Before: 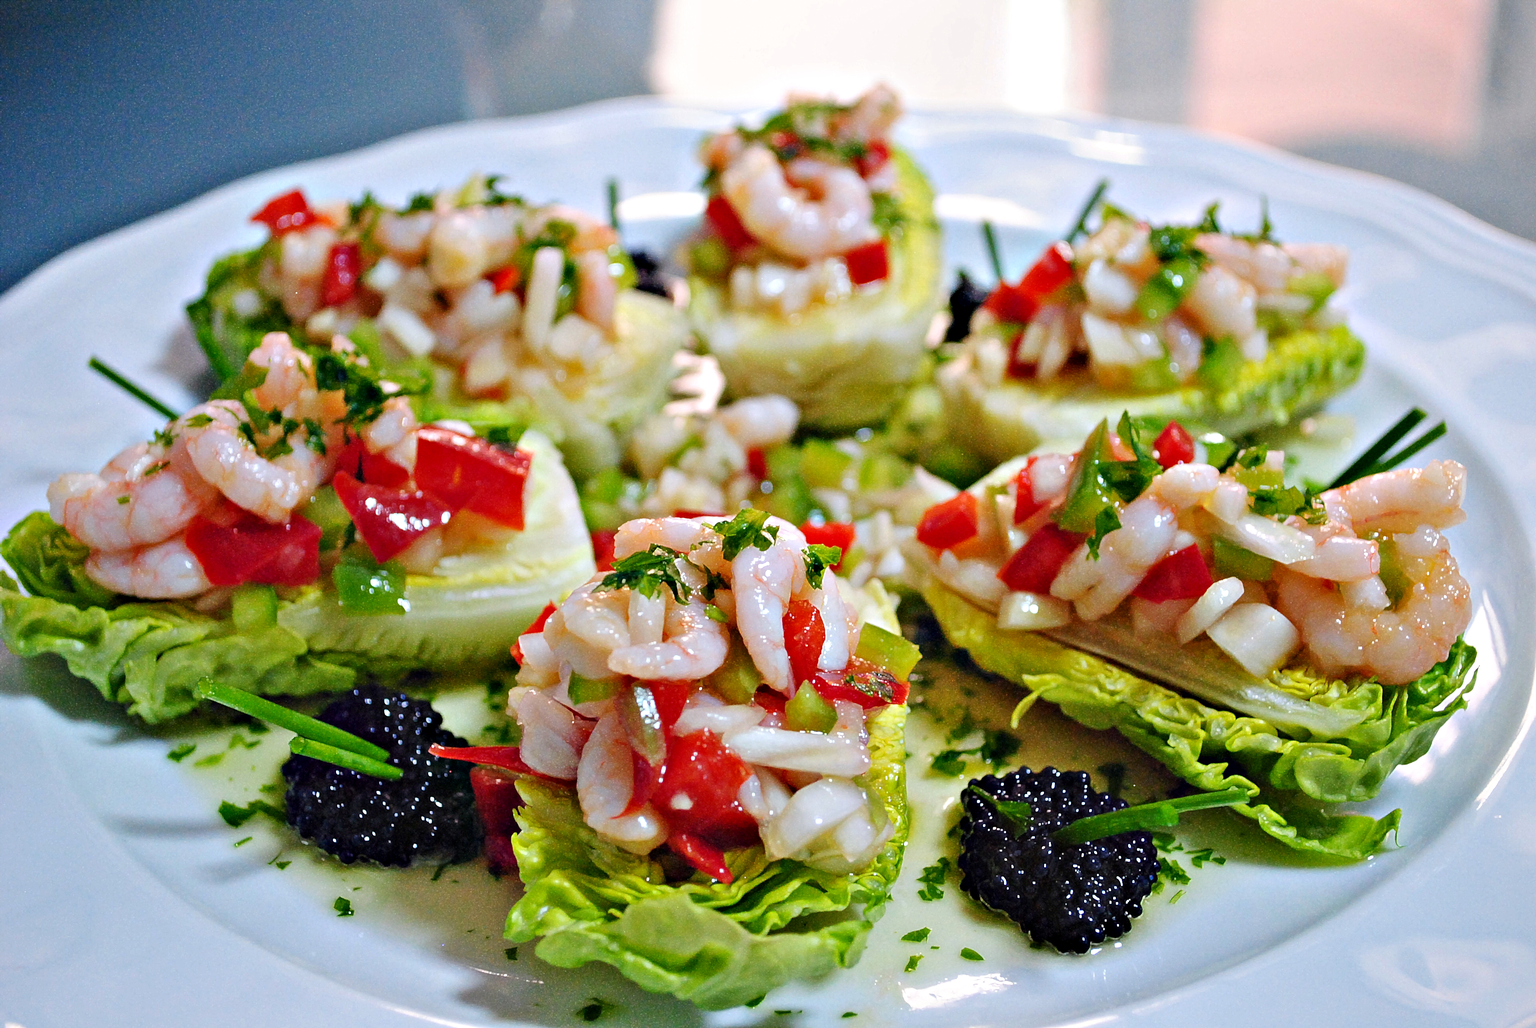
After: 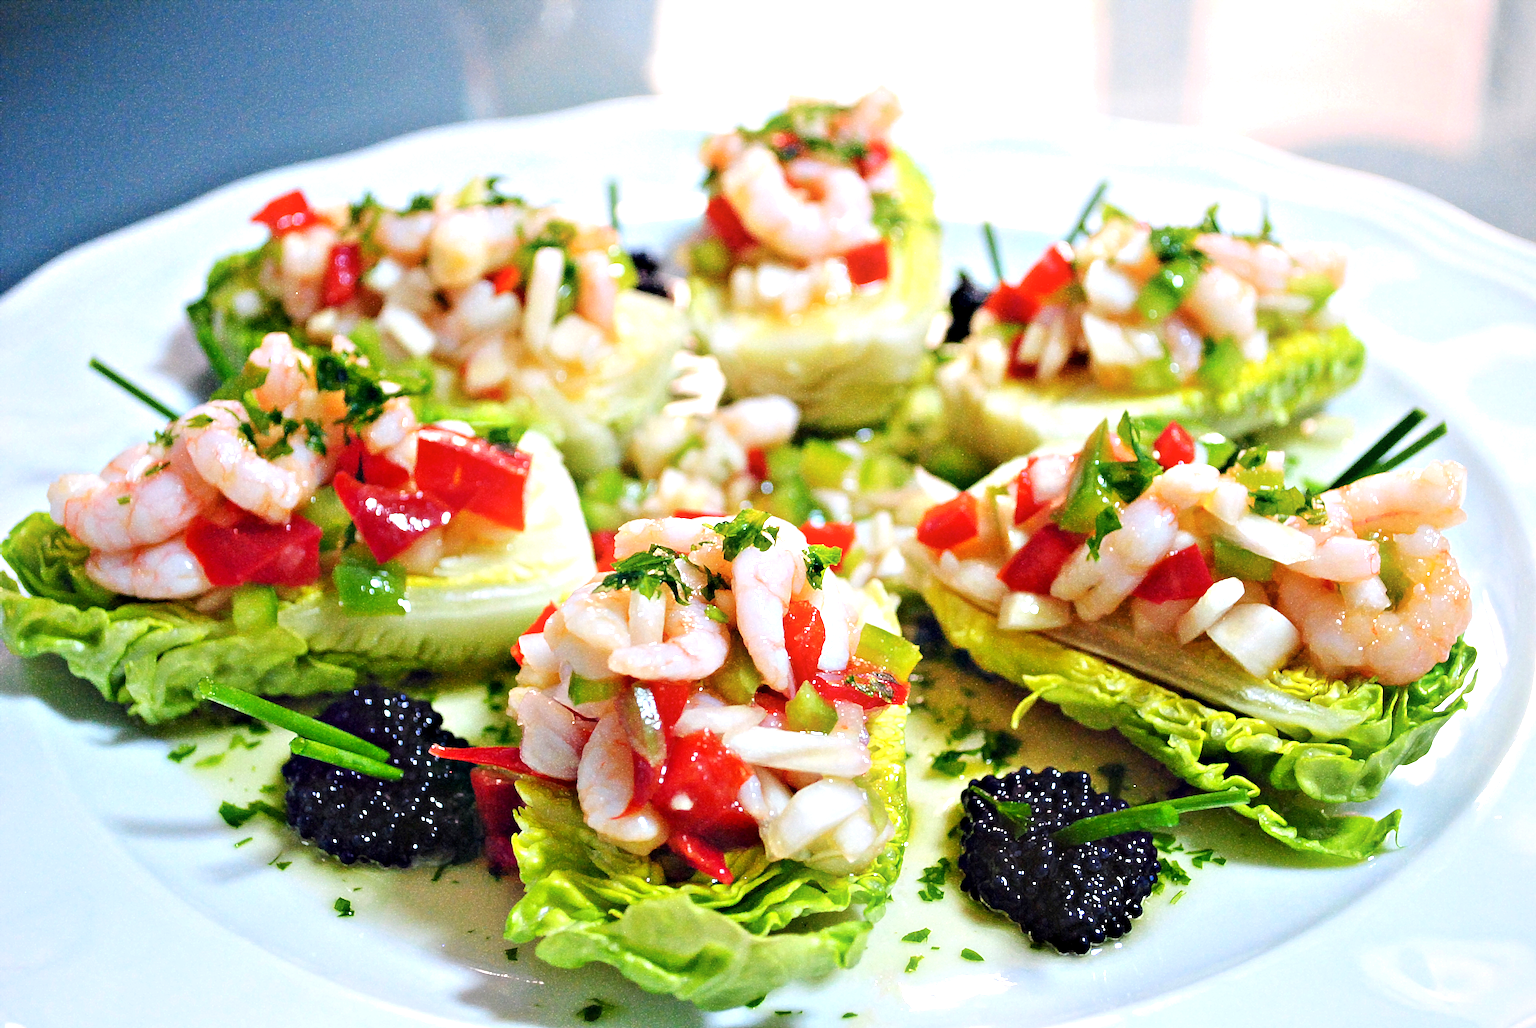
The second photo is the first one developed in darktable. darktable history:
exposure: exposure 0.648 EV, compensate highlight preservation false
white balance: emerald 1
shadows and highlights: radius 93.07, shadows -14.46, white point adjustment 0.23, highlights 31.48, compress 48.23%, highlights color adjustment 52.79%, soften with gaussian
